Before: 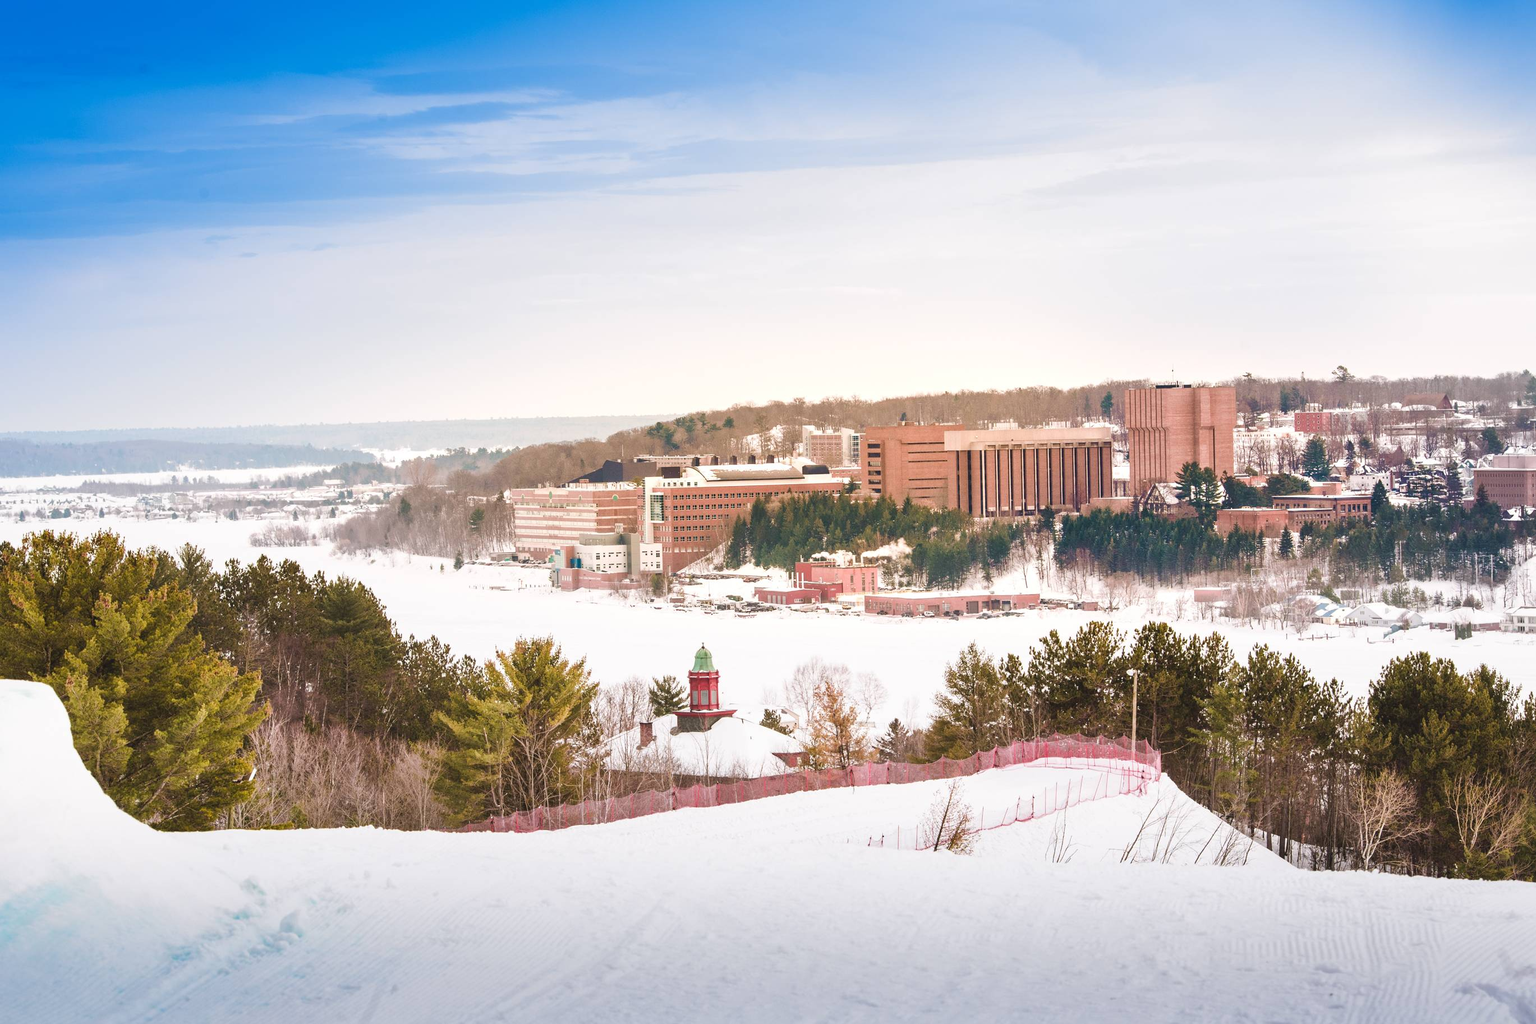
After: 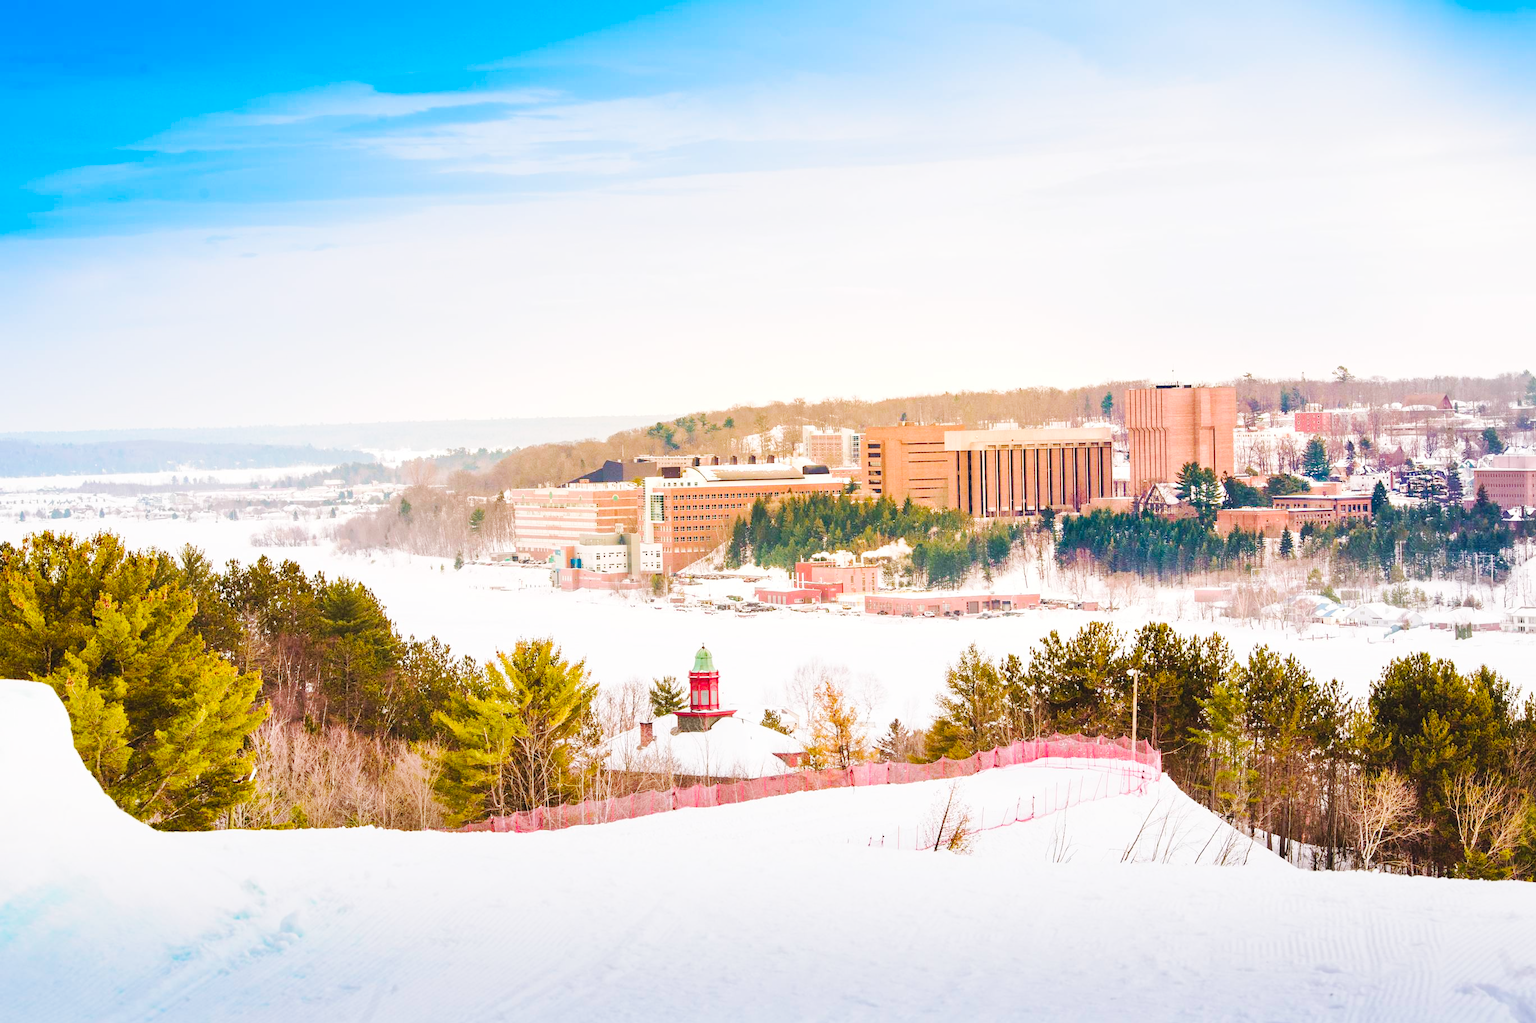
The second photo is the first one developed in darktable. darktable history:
base curve: curves: ch0 [(0, 0) (0.032, 0.025) (0.121, 0.166) (0.206, 0.329) (0.605, 0.79) (1, 1)], preserve colors none
color balance rgb: perceptual saturation grading › global saturation 25%, perceptual brilliance grading › mid-tones 10%, perceptual brilliance grading › shadows 15%, global vibrance 20%
